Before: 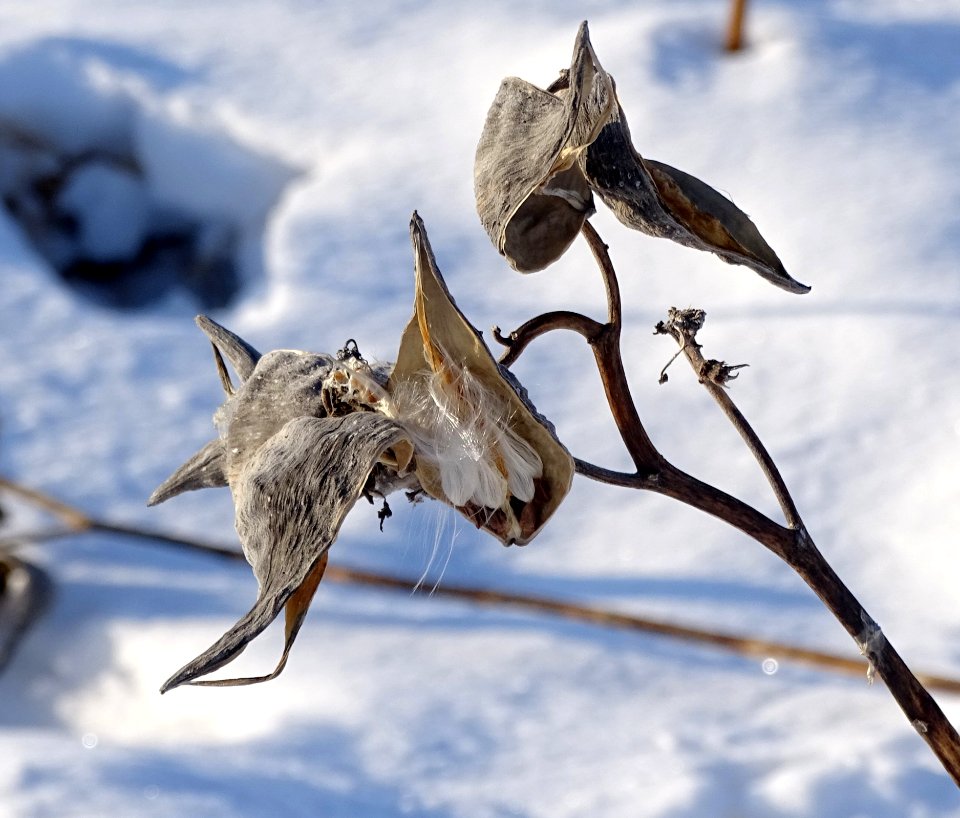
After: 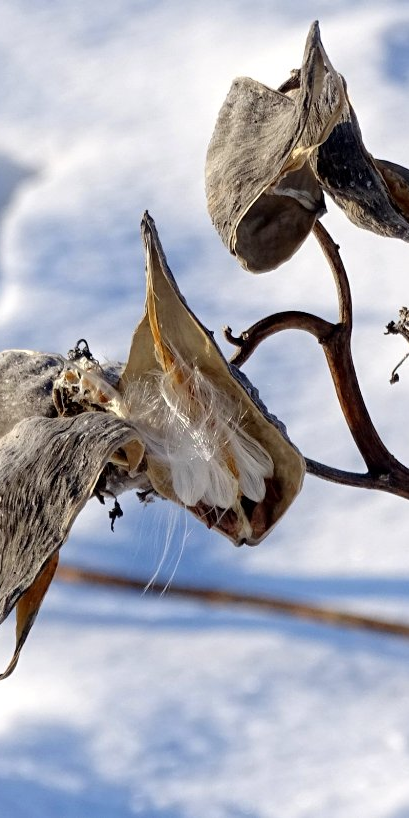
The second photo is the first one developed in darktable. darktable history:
crop: left 28.123%, right 29.189%
